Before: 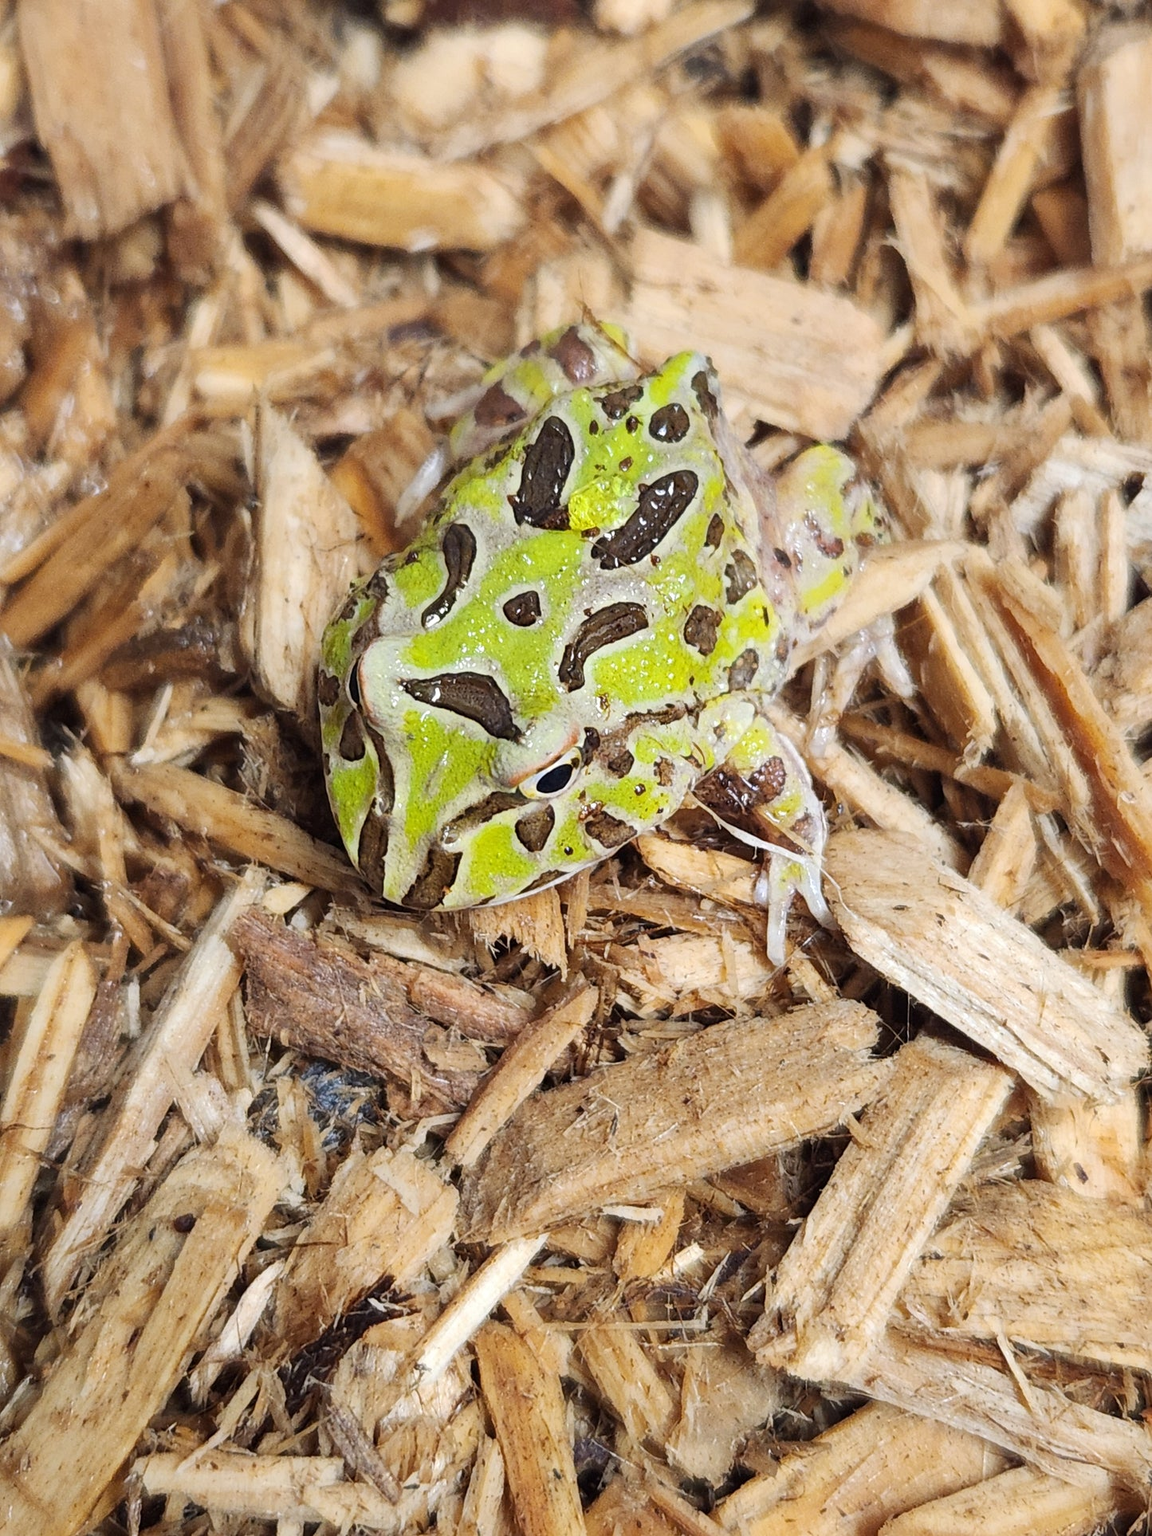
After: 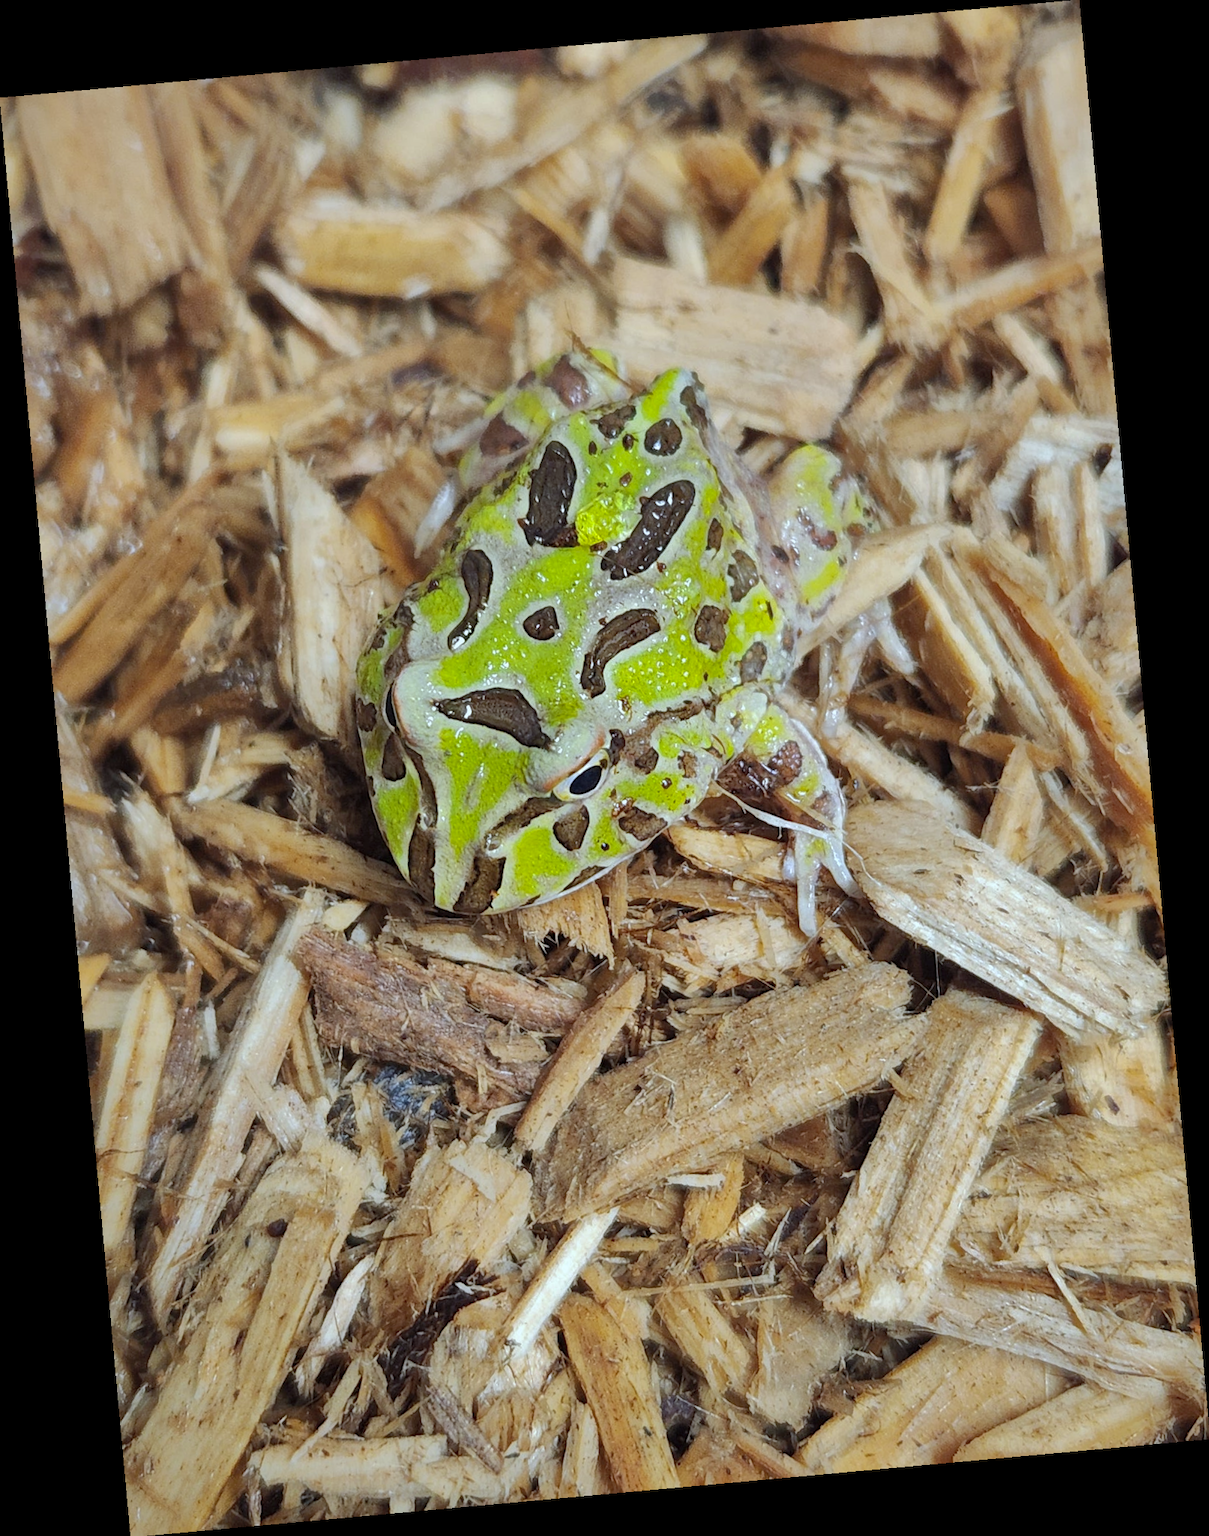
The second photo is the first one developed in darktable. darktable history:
rotate and perspective: rotation -5.2°, automatic cropping off
shadows and highlights: shadows 40, highlights -60
white balance: red 0.925, blue 1.046
